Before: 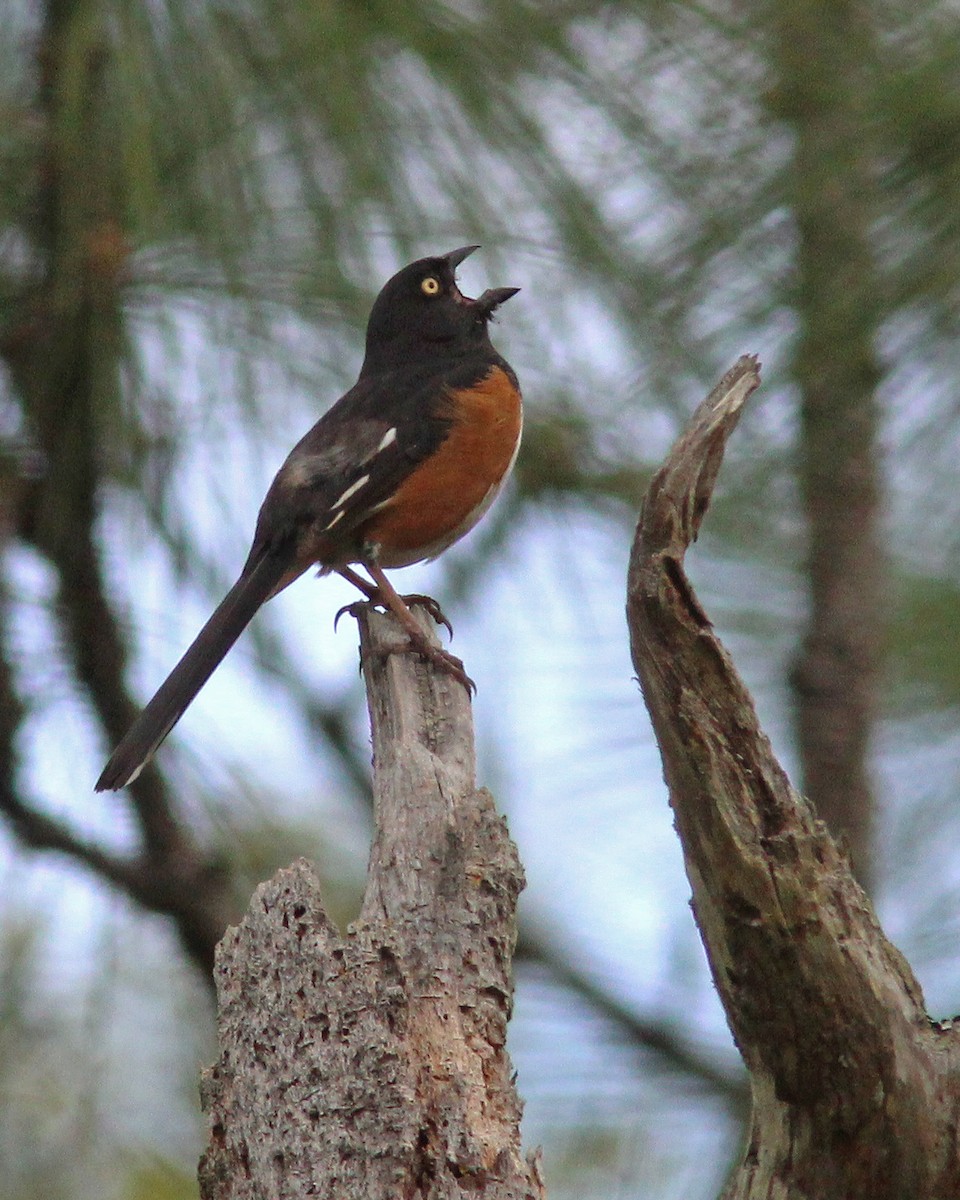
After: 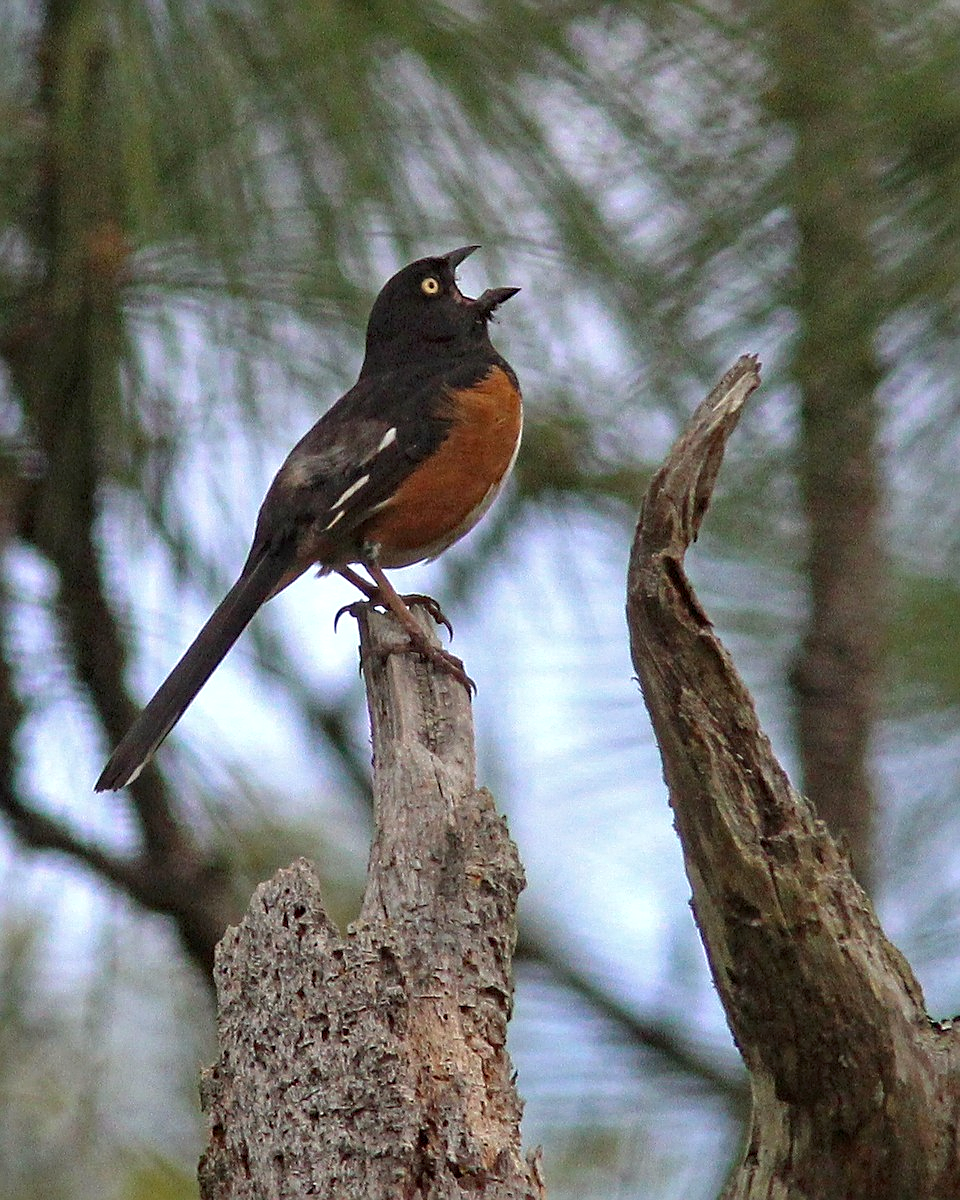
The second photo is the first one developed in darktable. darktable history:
local contrast: highlights 106%, shadows 98%, detail 119%, midtone range 0.2
haze removal: compatibility mode true, adaptive false
sharpen: on, module defaults
